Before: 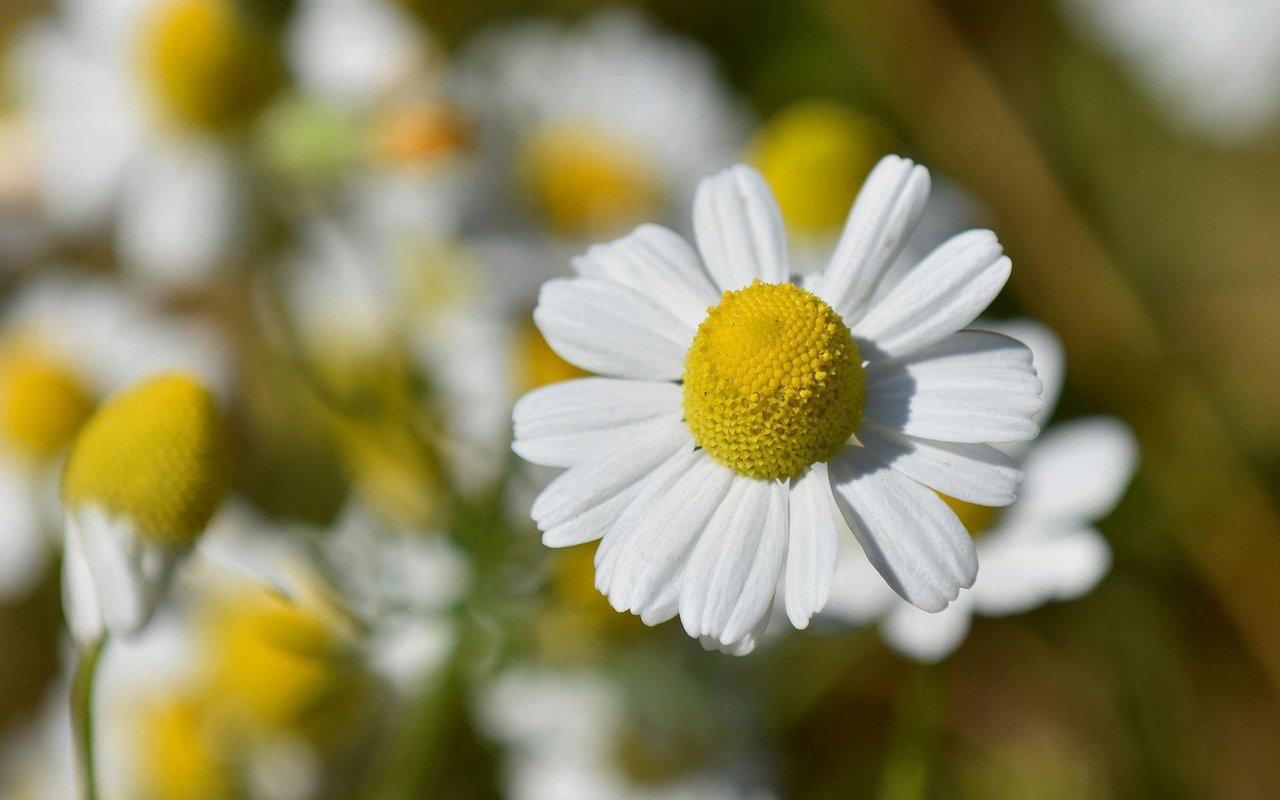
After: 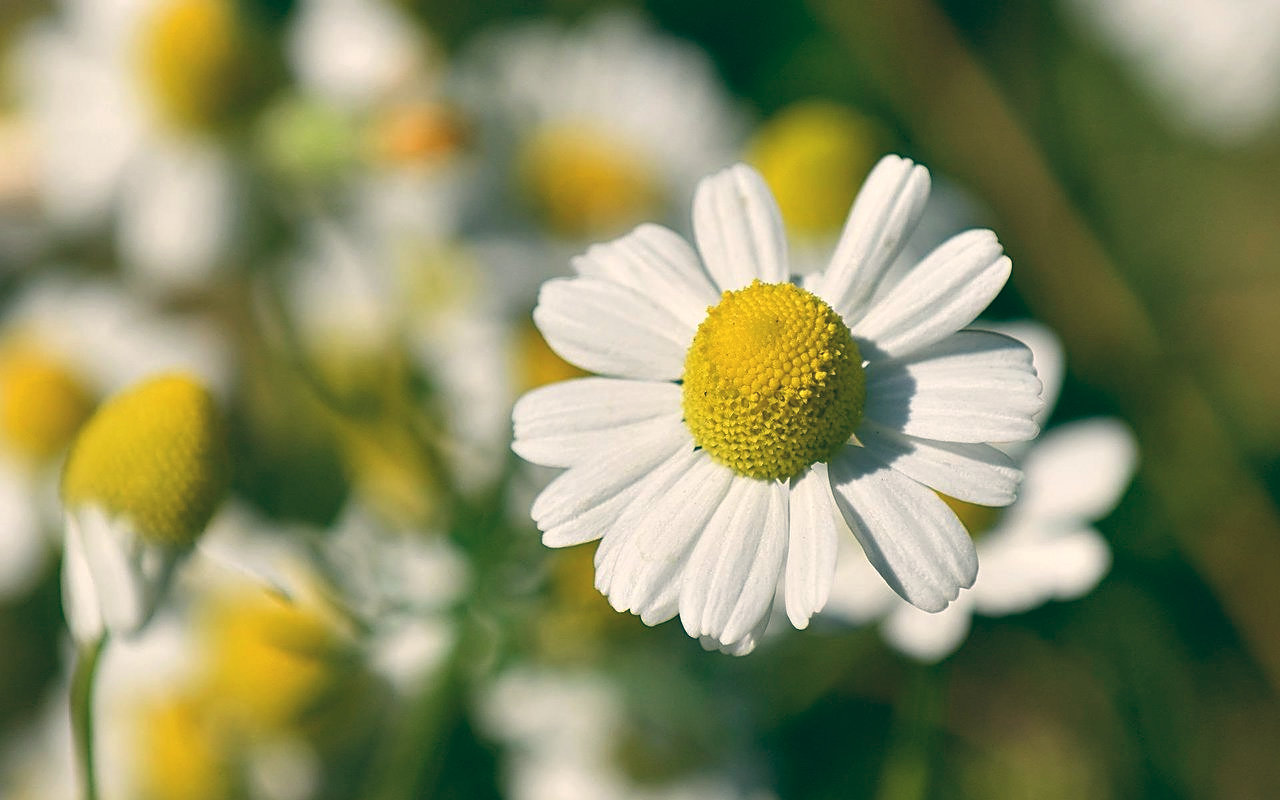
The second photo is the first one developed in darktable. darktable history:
color balance: lift [1.005, 0.99, 1.007, 1.01], gamma [1, 0.979, 1.011, 1.021], gain [0.923, 1.098, 1.025, 0.902], input saturation 90.45%, contrast 7.73%, output saturation 105.91%
exposure: exposure 0.127 EV, compensate highlight preservation false
sharpen: on, module defaults
